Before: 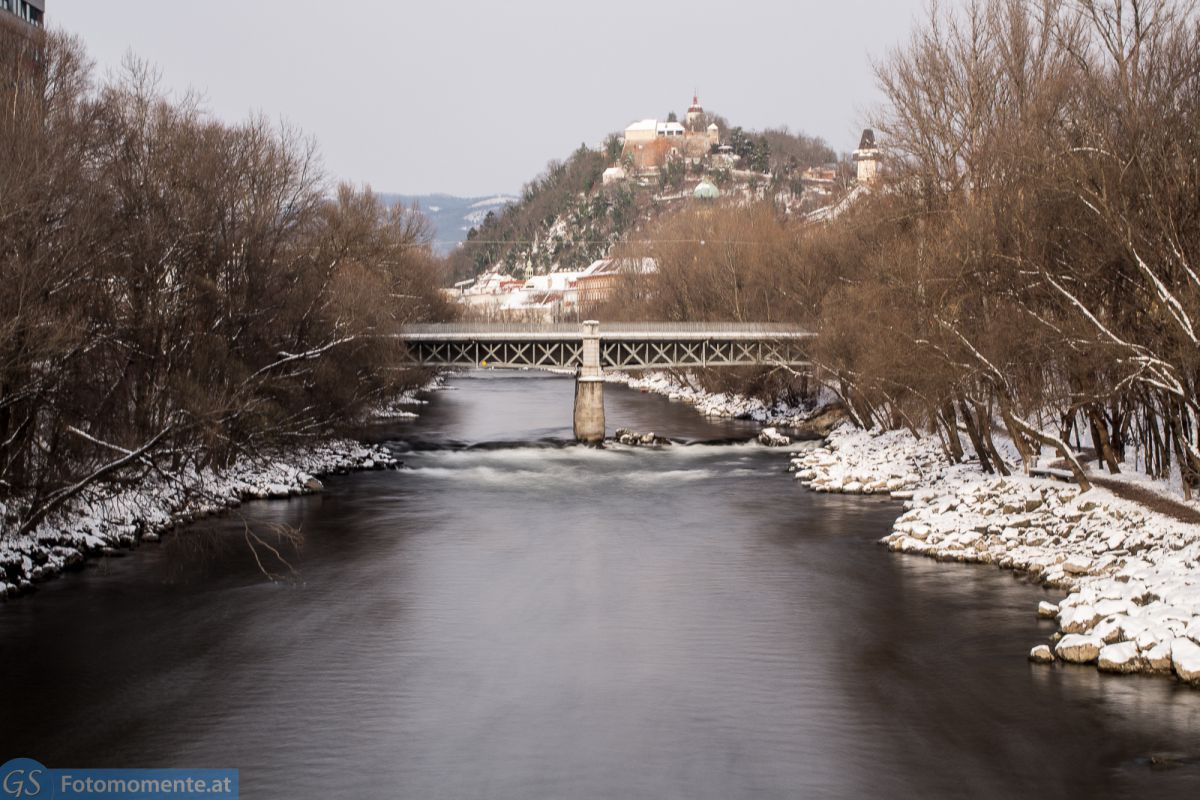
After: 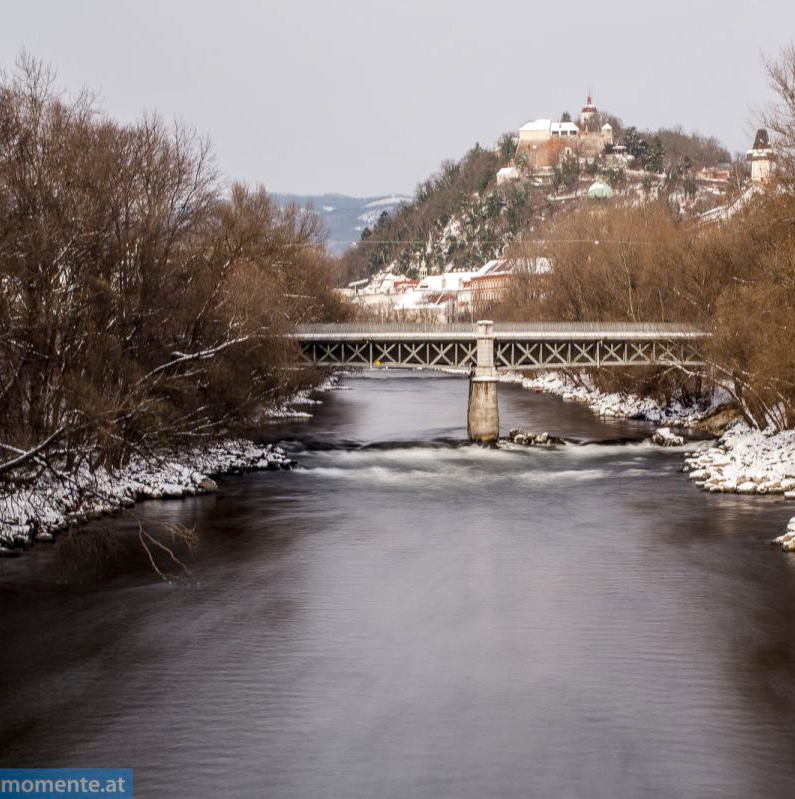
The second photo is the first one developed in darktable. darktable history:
tone equalizer: mask exposure compensation -0.507 EV
crop and rotate: left 8.859%, right 24.846%
exposure: exposure -0.042 EV, compensate highlight preservation false
local contrast: on, module defaults
color correction: highlights b* -0.023, saturation 0.821
color balance rgb: perceptual saturation grading › global saturation 34.661%, perceptual saturation grading › highlights -29.959%, perceptual saturation grading › shadows 35.345%, global vibrance 20%
